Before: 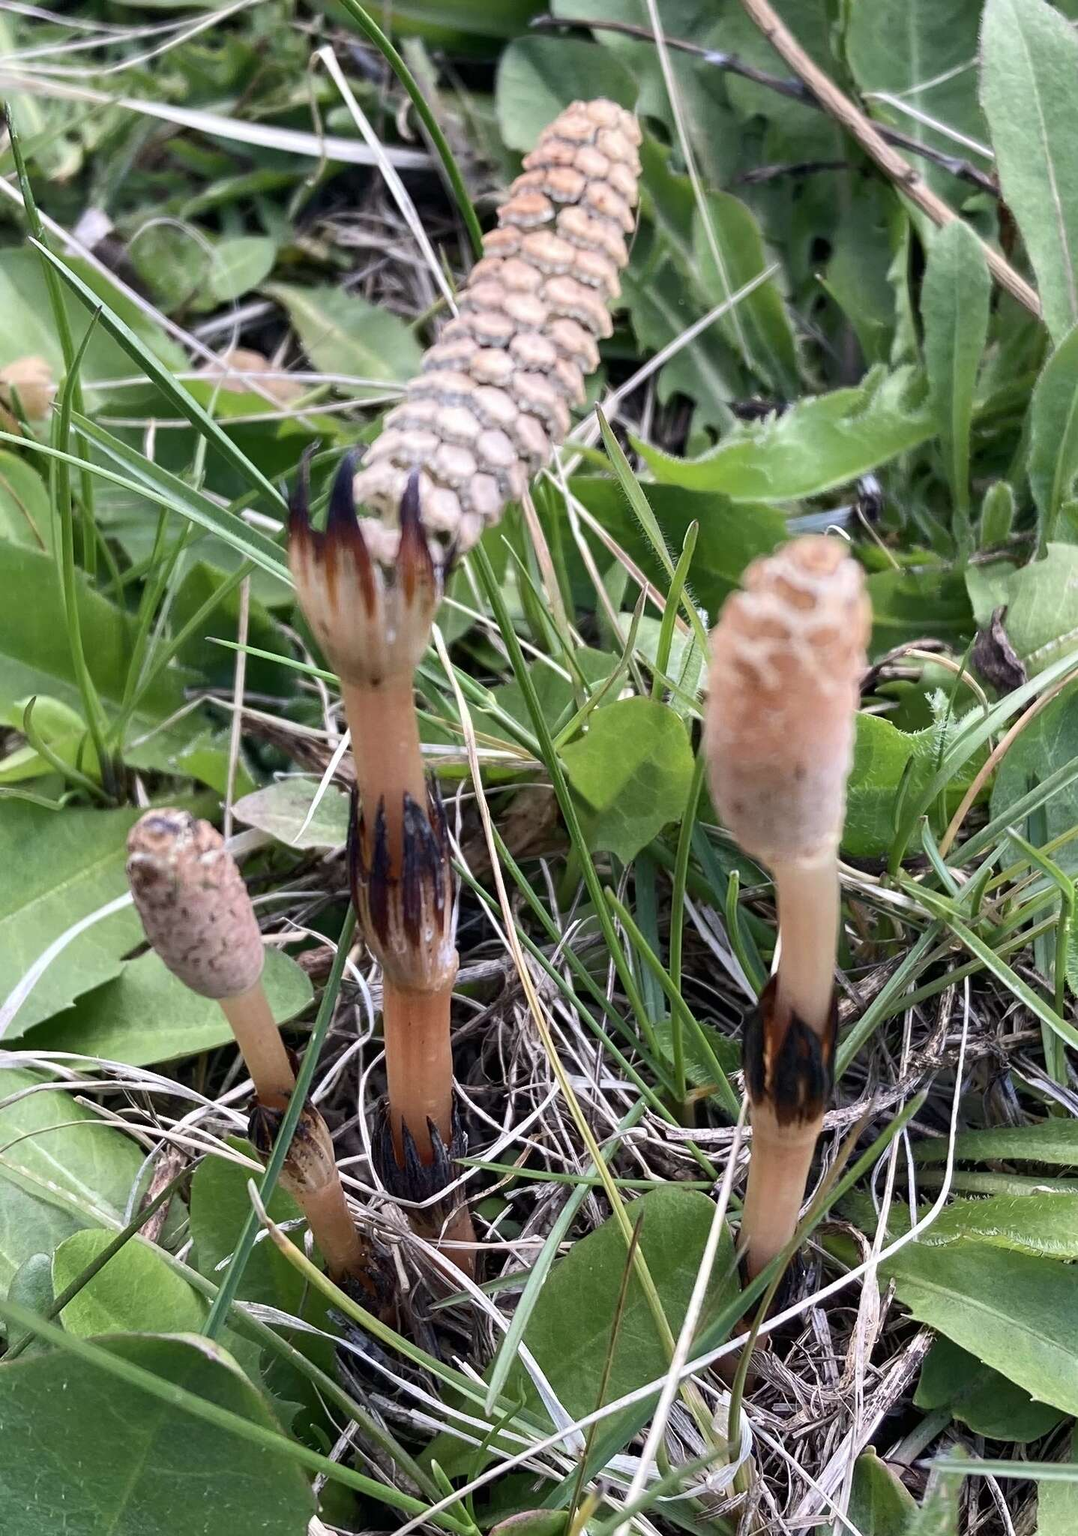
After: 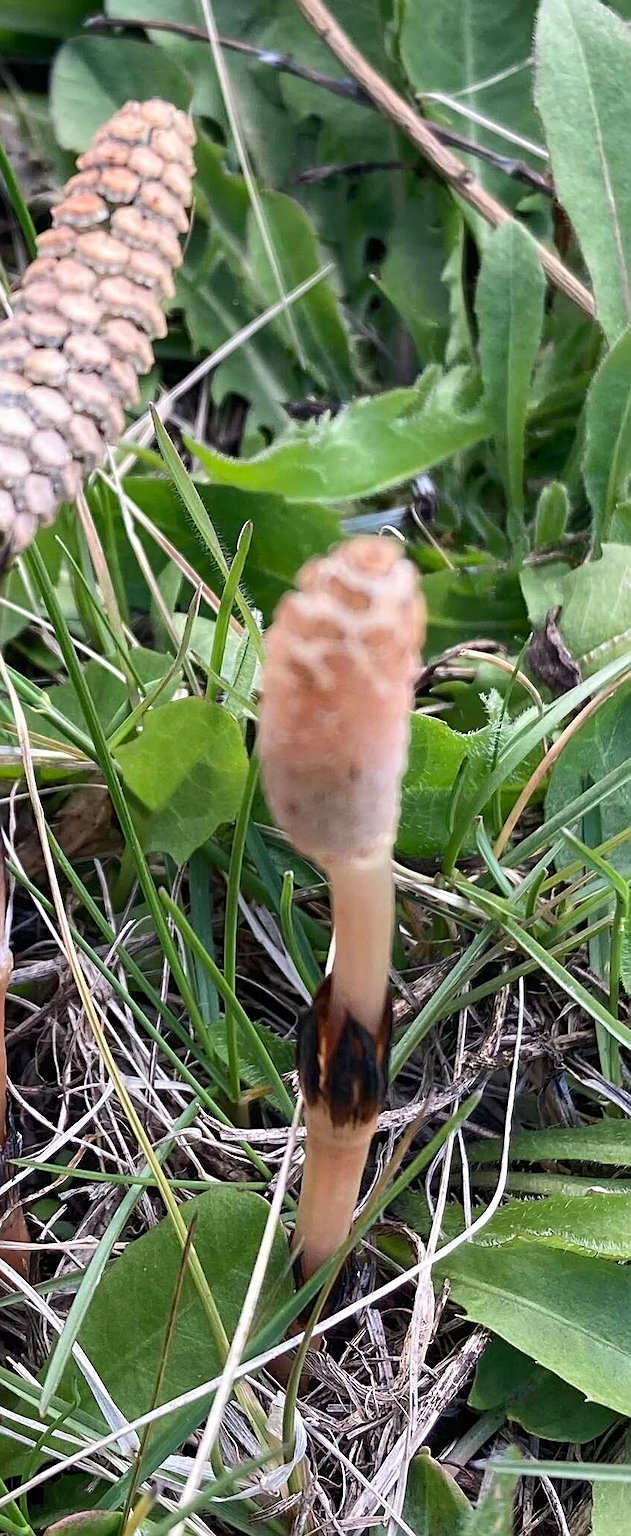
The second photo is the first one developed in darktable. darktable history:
sharpen: on, module defaults
crop: left 41.402%
